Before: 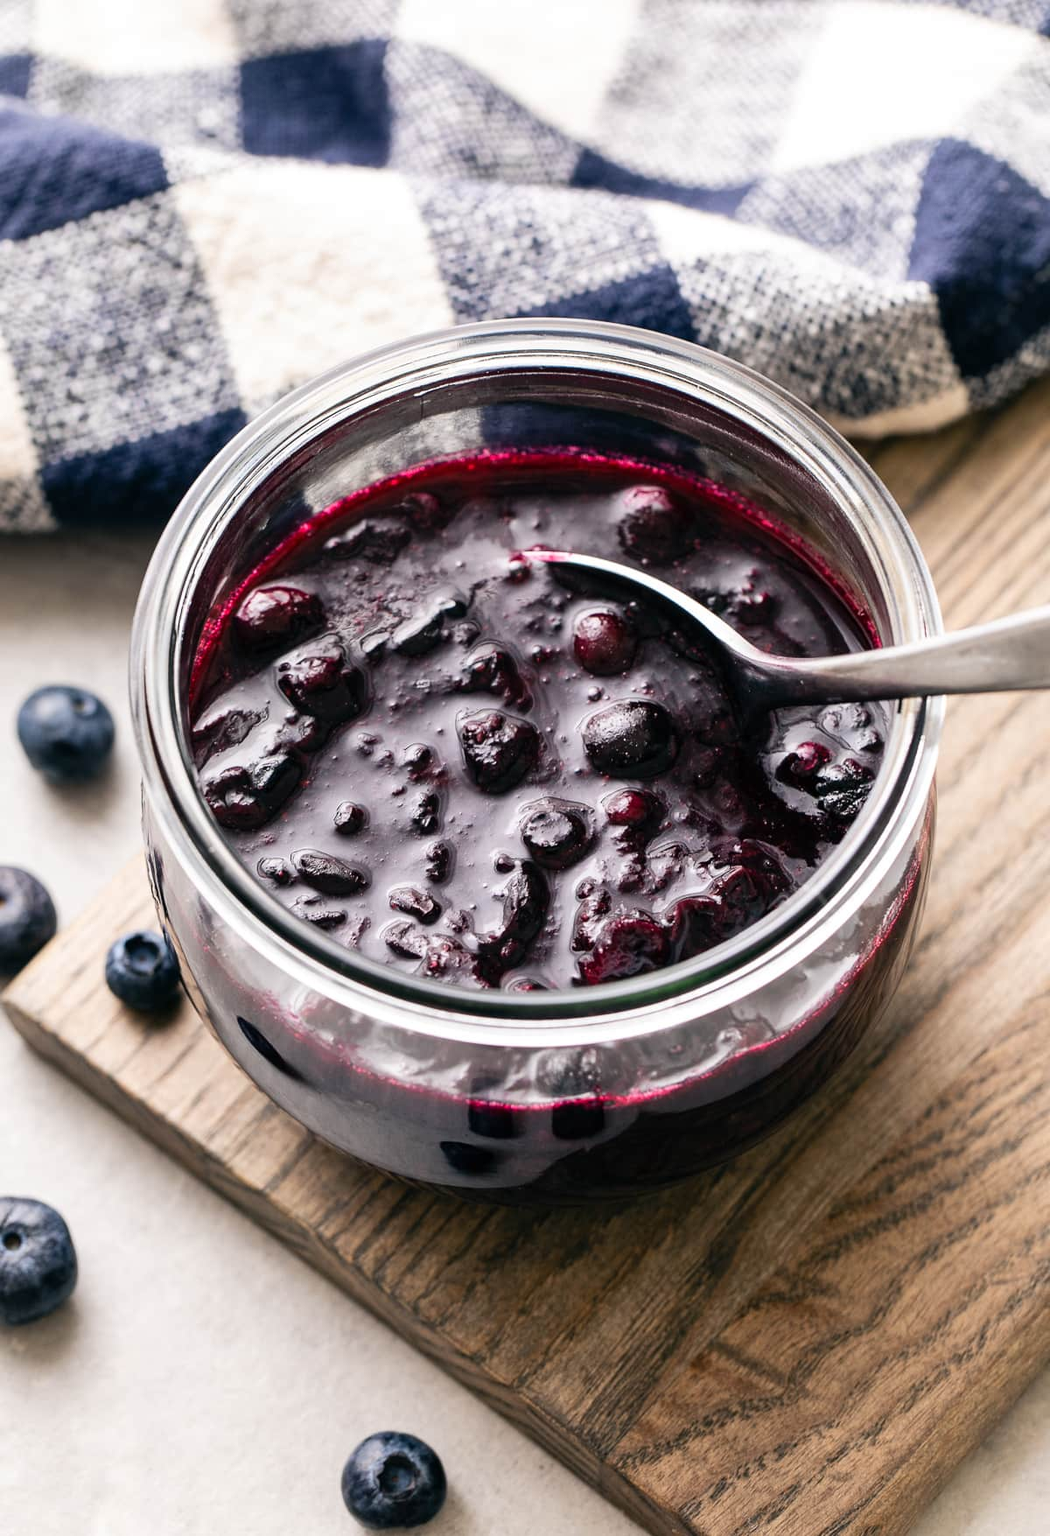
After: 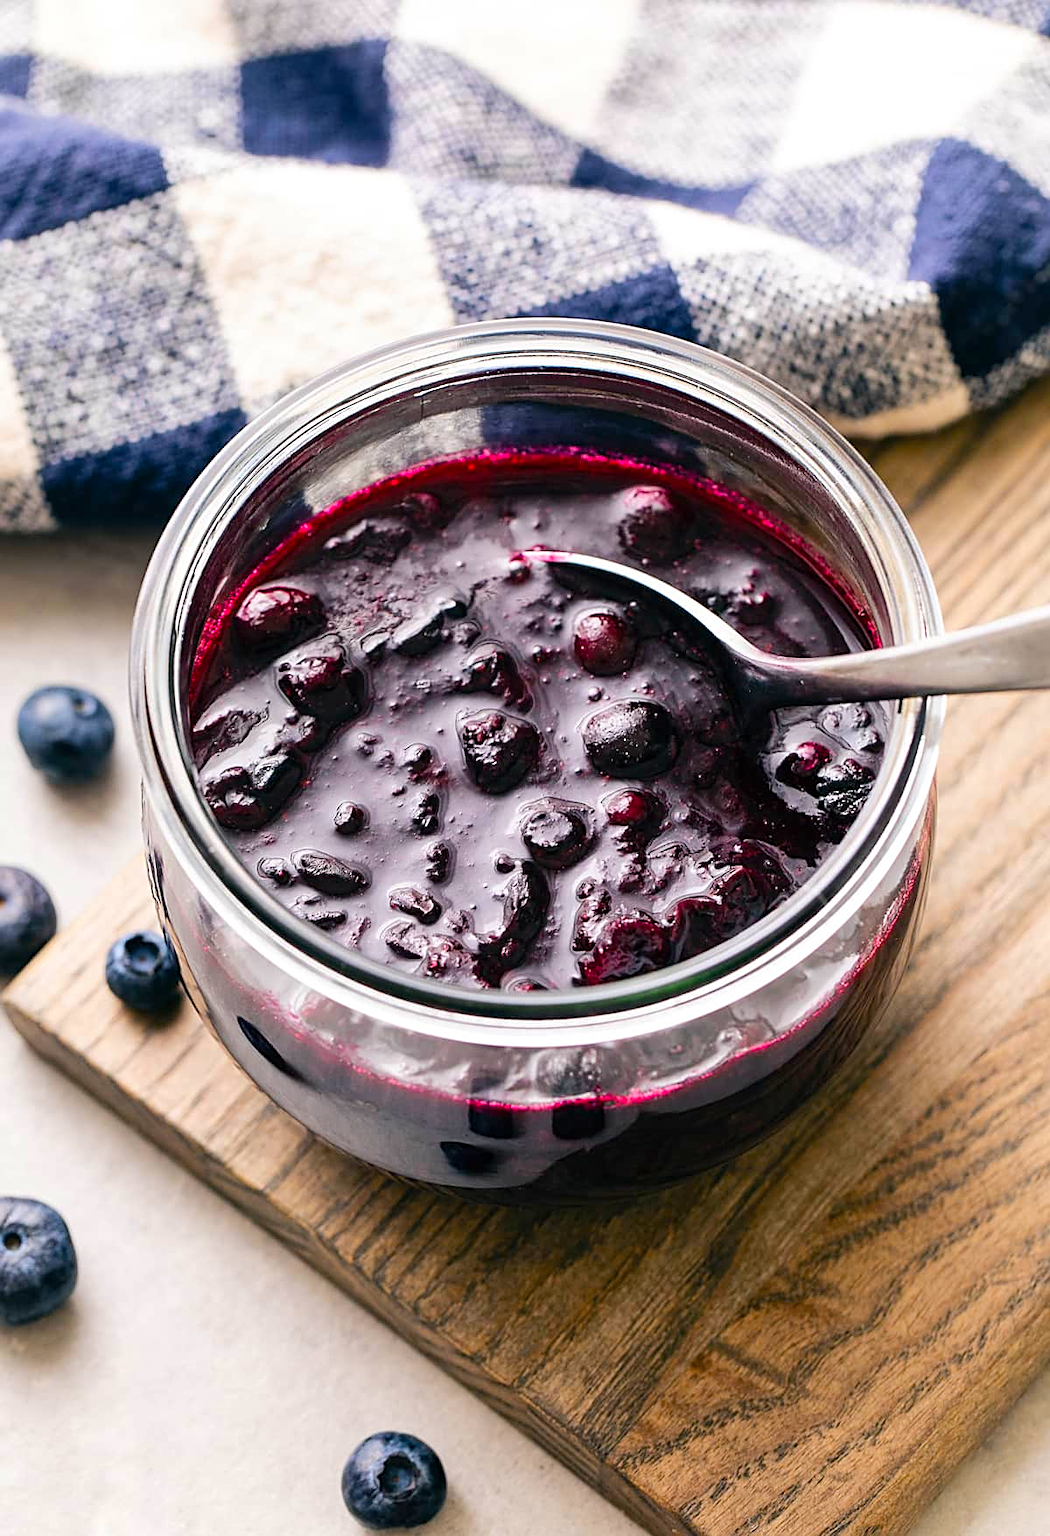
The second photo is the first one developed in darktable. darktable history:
color balance rgb: perceptual saturation grading › global saturation 25%, perceptual brilliance grading › mid-tones 10%, perceptual brilliance grading › shadows 15%, global vibrance 20%
sharpen: on, module defaults
